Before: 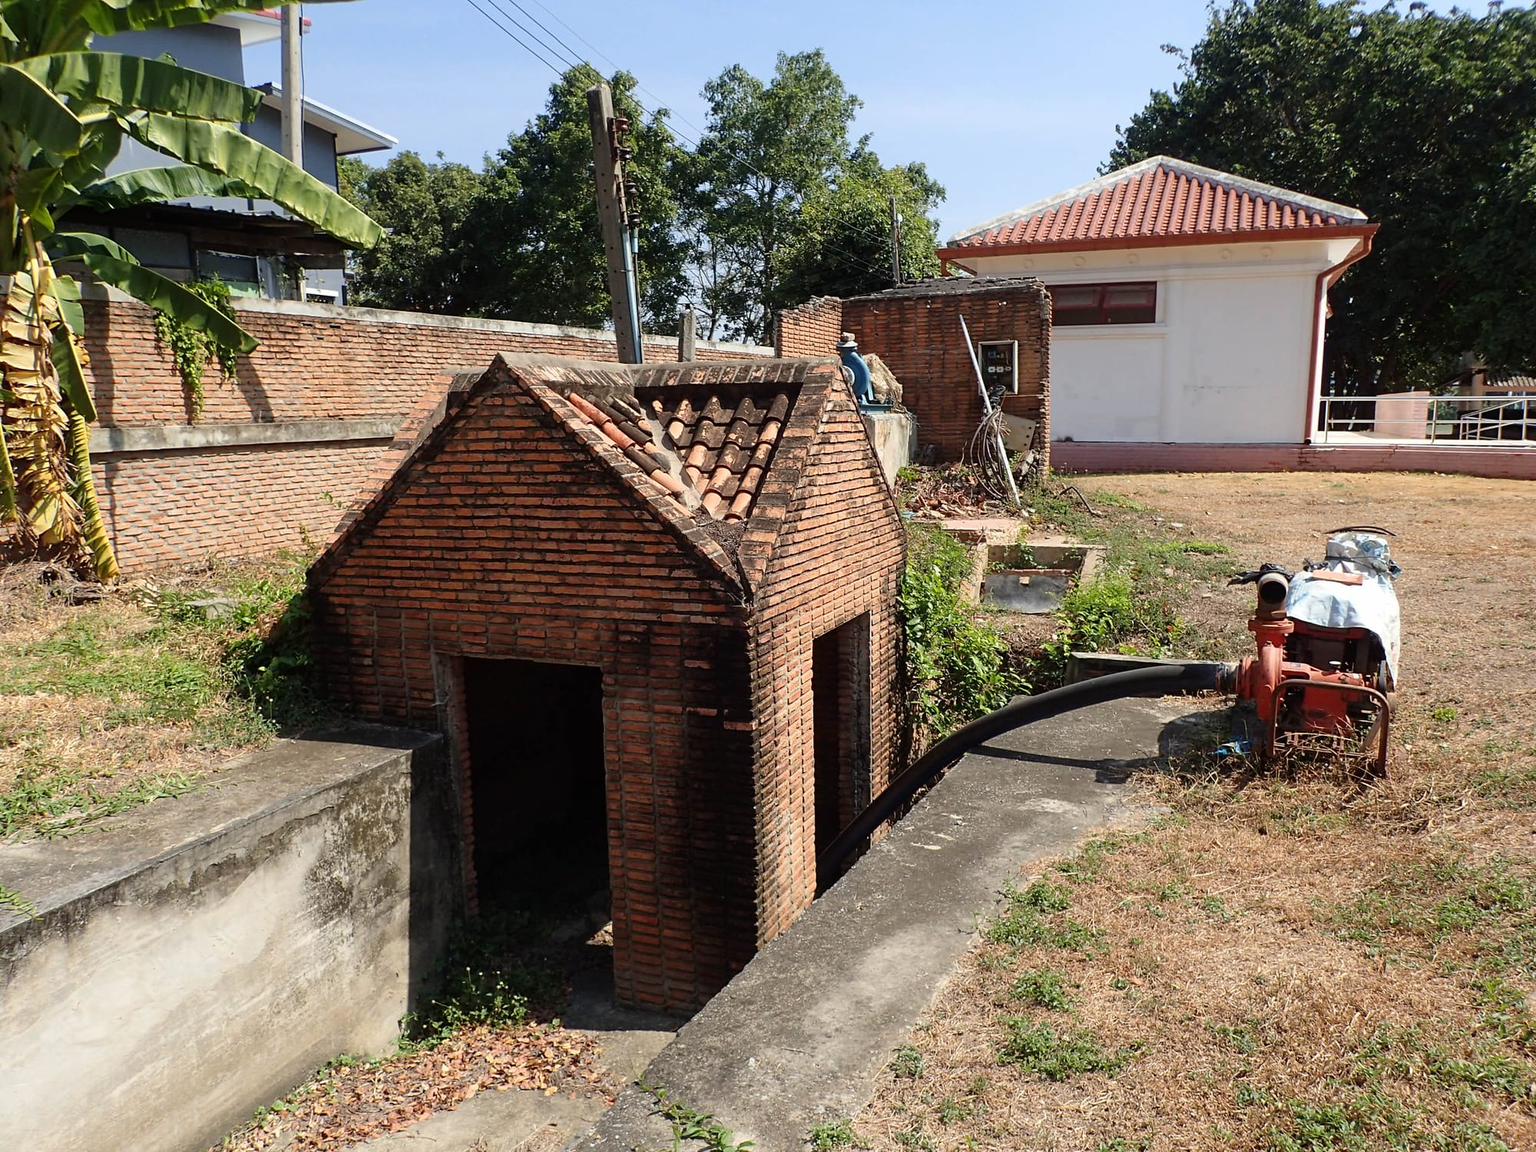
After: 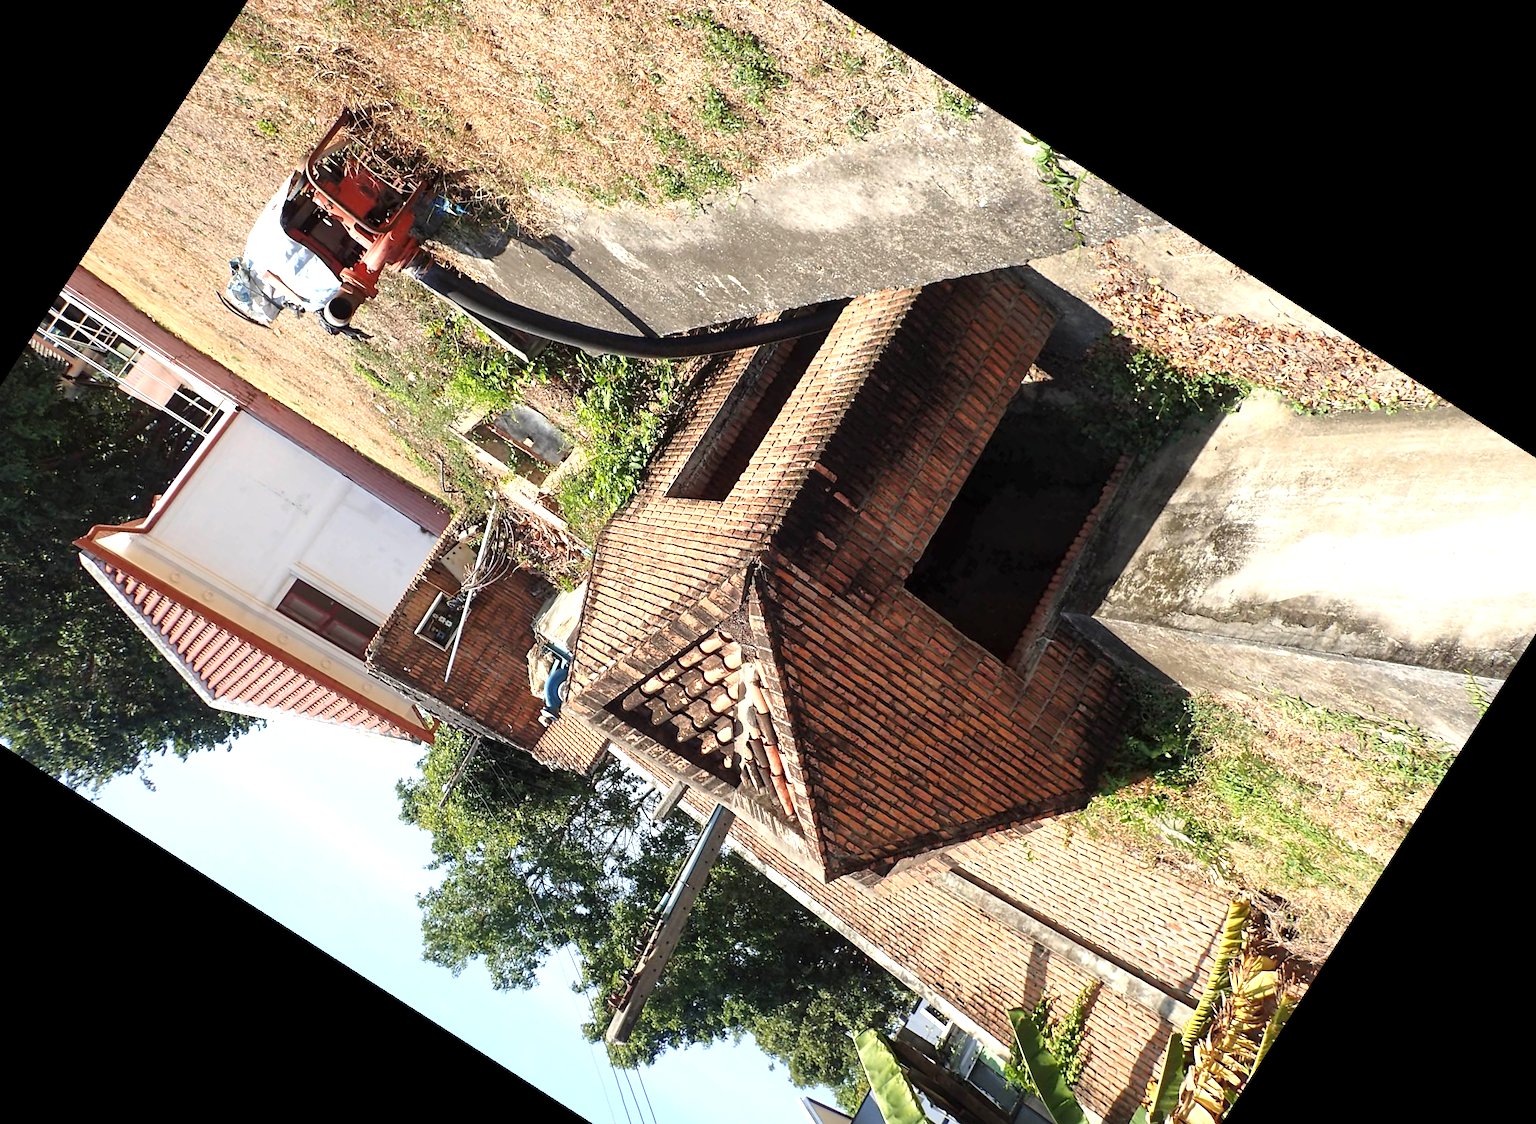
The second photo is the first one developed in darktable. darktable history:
tone curve: curves: ch0 [(0, 0) (0.003, 0.005) (0.011, 0.019) (0.025, 0.04) (0.044, 0.064) (0.069, 0.095) (0.1, 0.129) (0.136, 0.169) (0.177, 0.207) (0.224, 0.247) (0.277, 0.298) (0.335, 0.354) (0.399, 0.416) (0.468, 0.478) (0.543, 0.553) (0.623, 0.634) (0.709, 0.709) (0.801, 0.817) (0.898, 0.912) (1, 1)], color space Lab, independent channels, preserve colors none
exposure: exposure 0.774 EV, compensate highlight preservation false
crop and rotate: angle 147.32°, left 9.091%, top 15.592%, right 4.414%, bottom 16.997%
local contrast: mode bilateral grid, contrast 19, coarseness 49, detail 119%, midtone range 0.2
